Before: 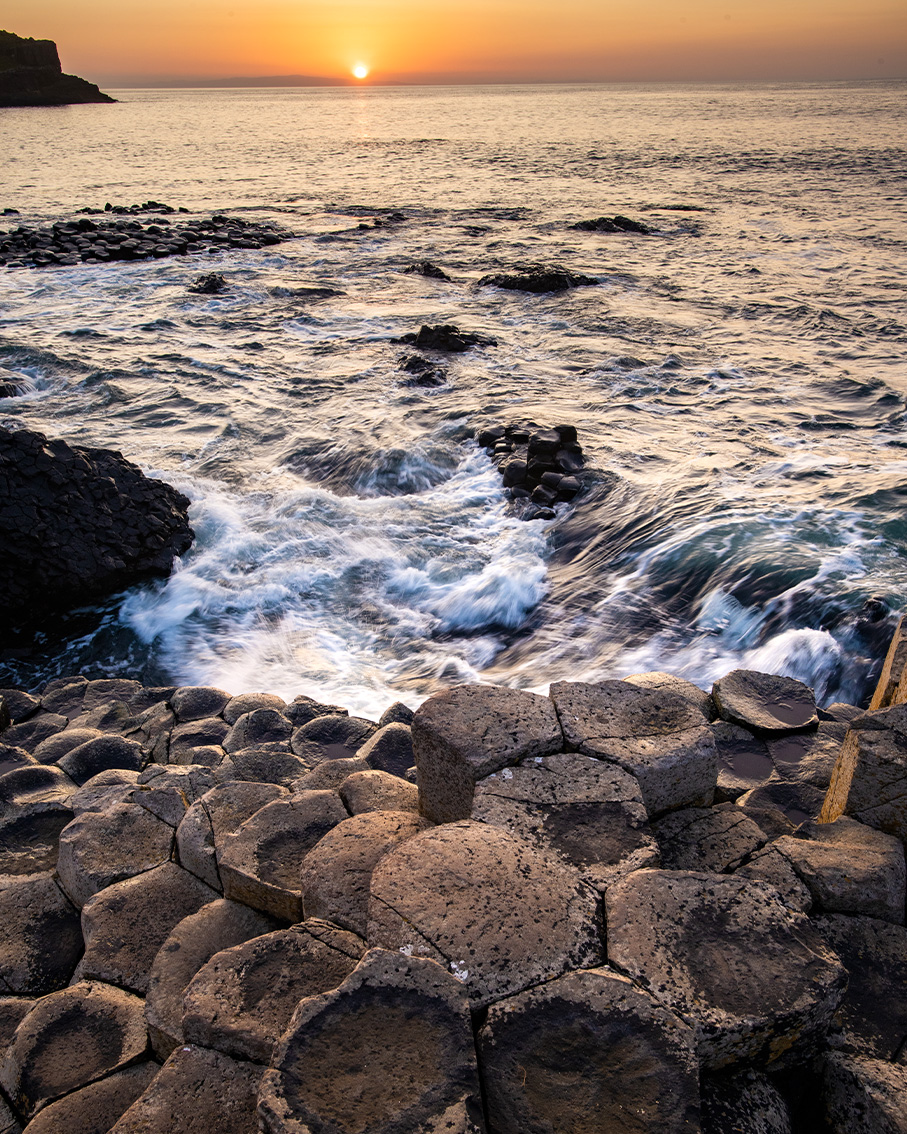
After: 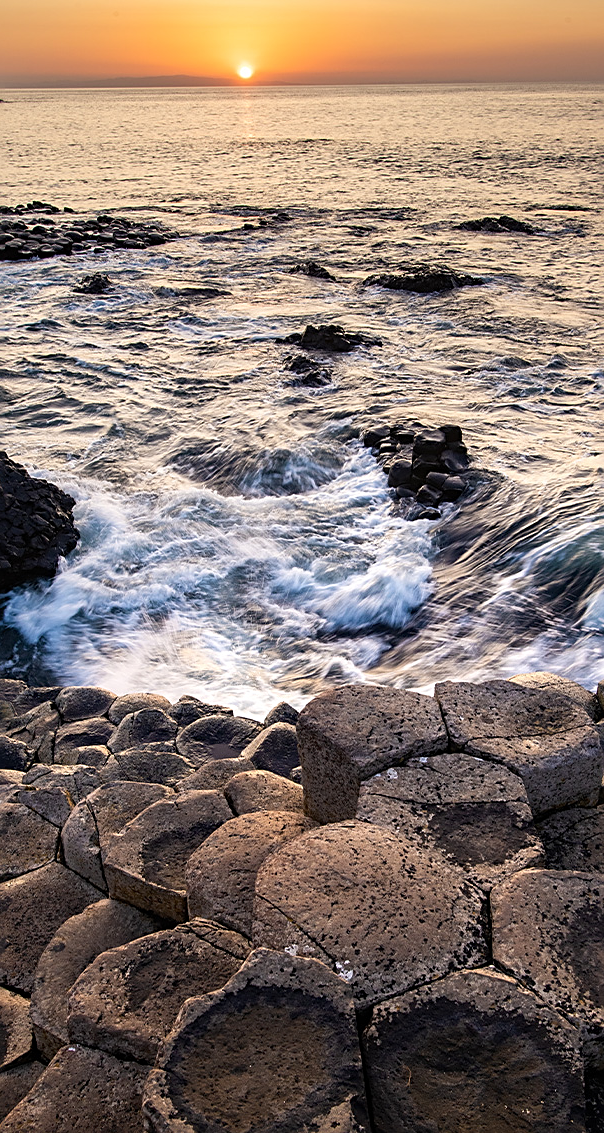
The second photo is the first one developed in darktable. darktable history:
crop and rotate: left 12.766%, right 20.606%
sharpen: on, module defaults
